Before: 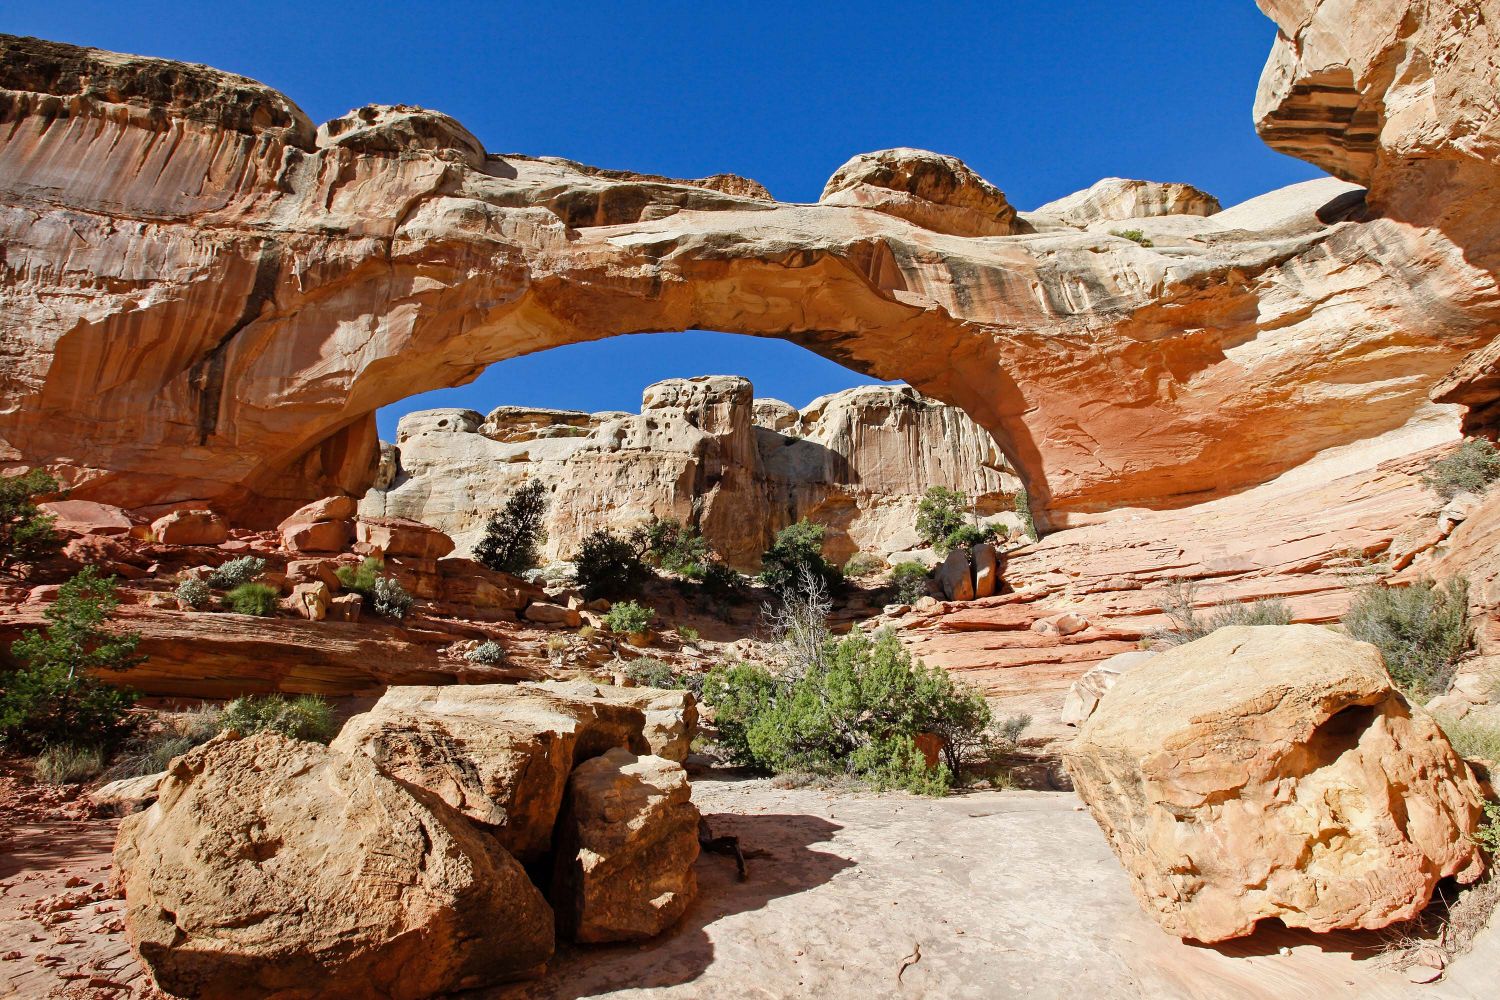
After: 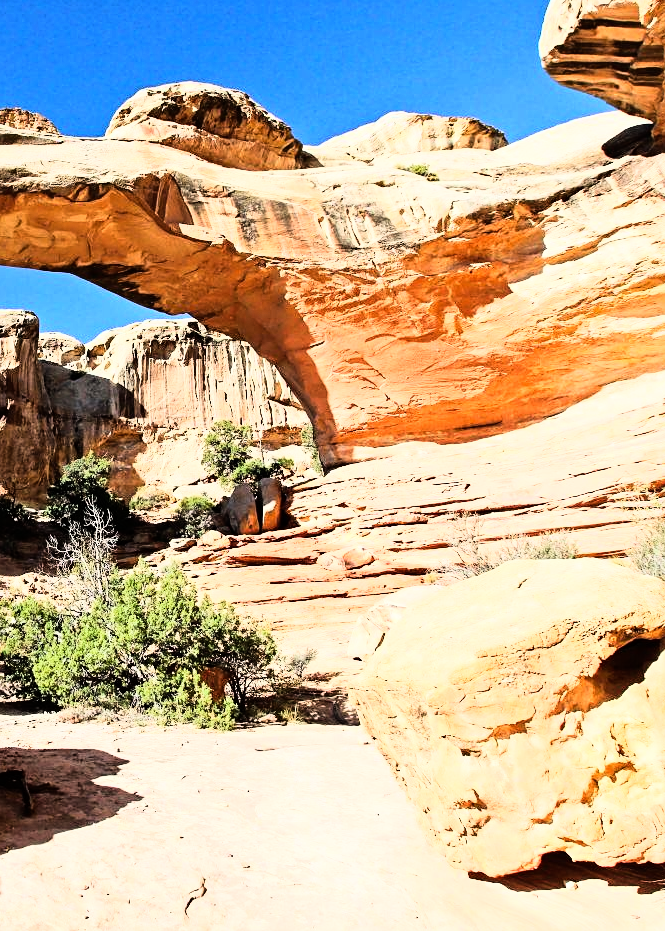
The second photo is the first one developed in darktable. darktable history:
crop: left 47.628%, top 6.643%, right 7.874%
sharpen: amount 0.2
rgb curve: curves: ch0 [(0, 0) (0.21, 0.15) (0.24, 0.21) (0.5, 0.75) (0.75, 0.96) (0.89, 0.99) (1, 1)]; ch1 [(0, 0.02) (0.21, 0.13) (0.25, 0.2) (0.5, 0.67) (0.75, 0.9) (0.89, 0.97) (1, 1)]; ch2 [(0, 0.02) (0.21, 0.13) (0.25, 0.2) (0.5, 0.67) (0.75, 0.9) (0.89, 0.97) (1, 1)], compensate middle gray true
